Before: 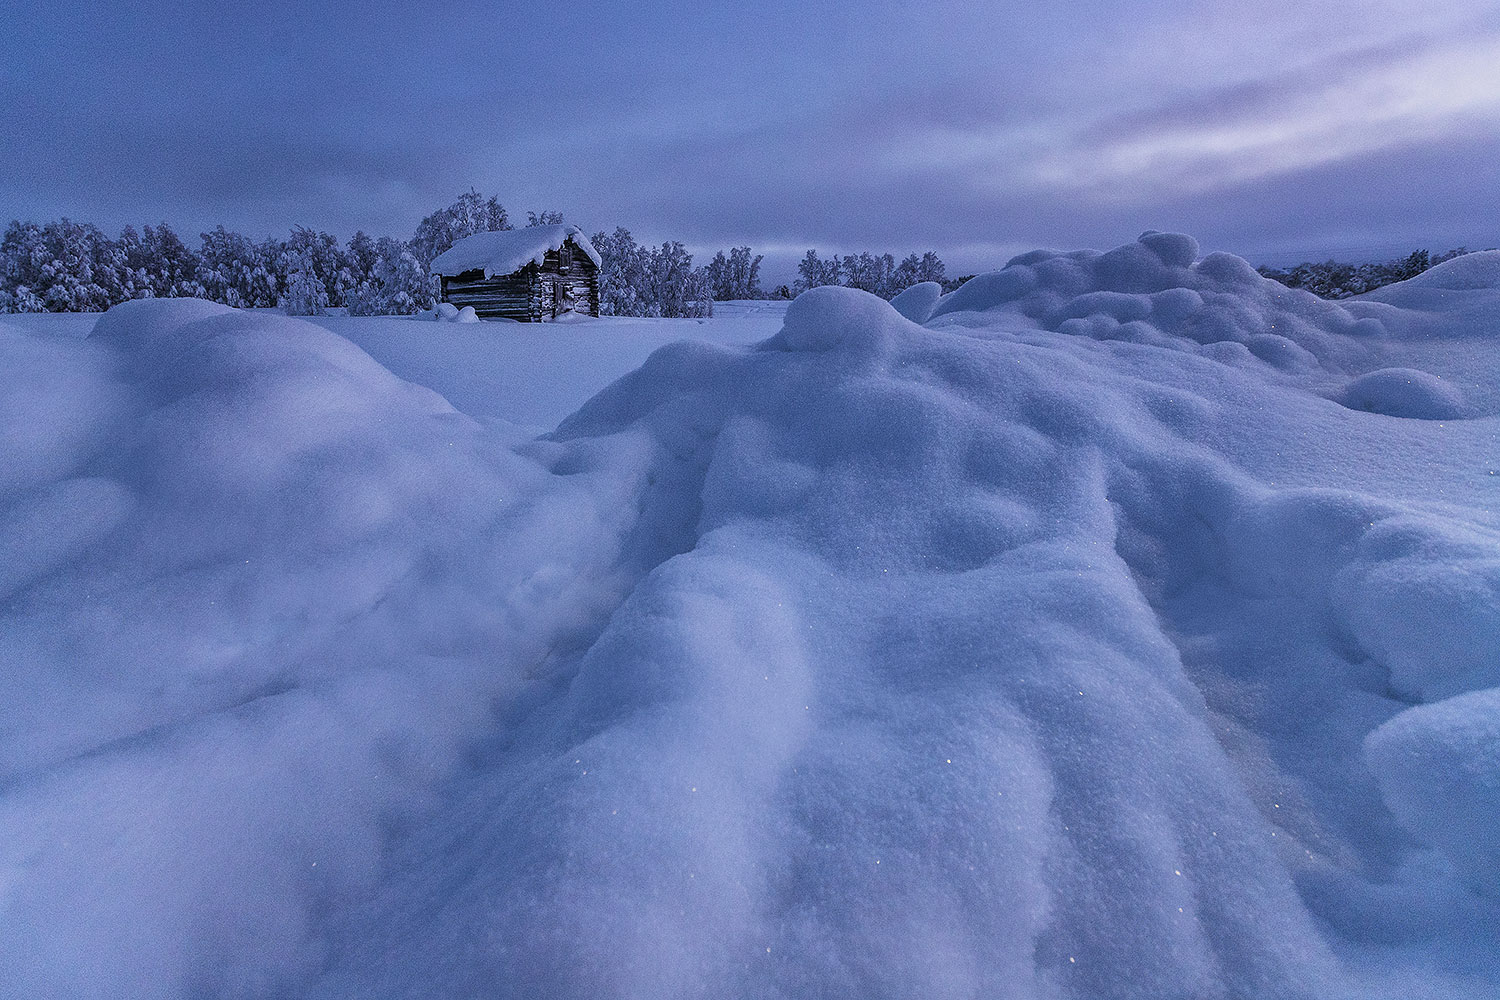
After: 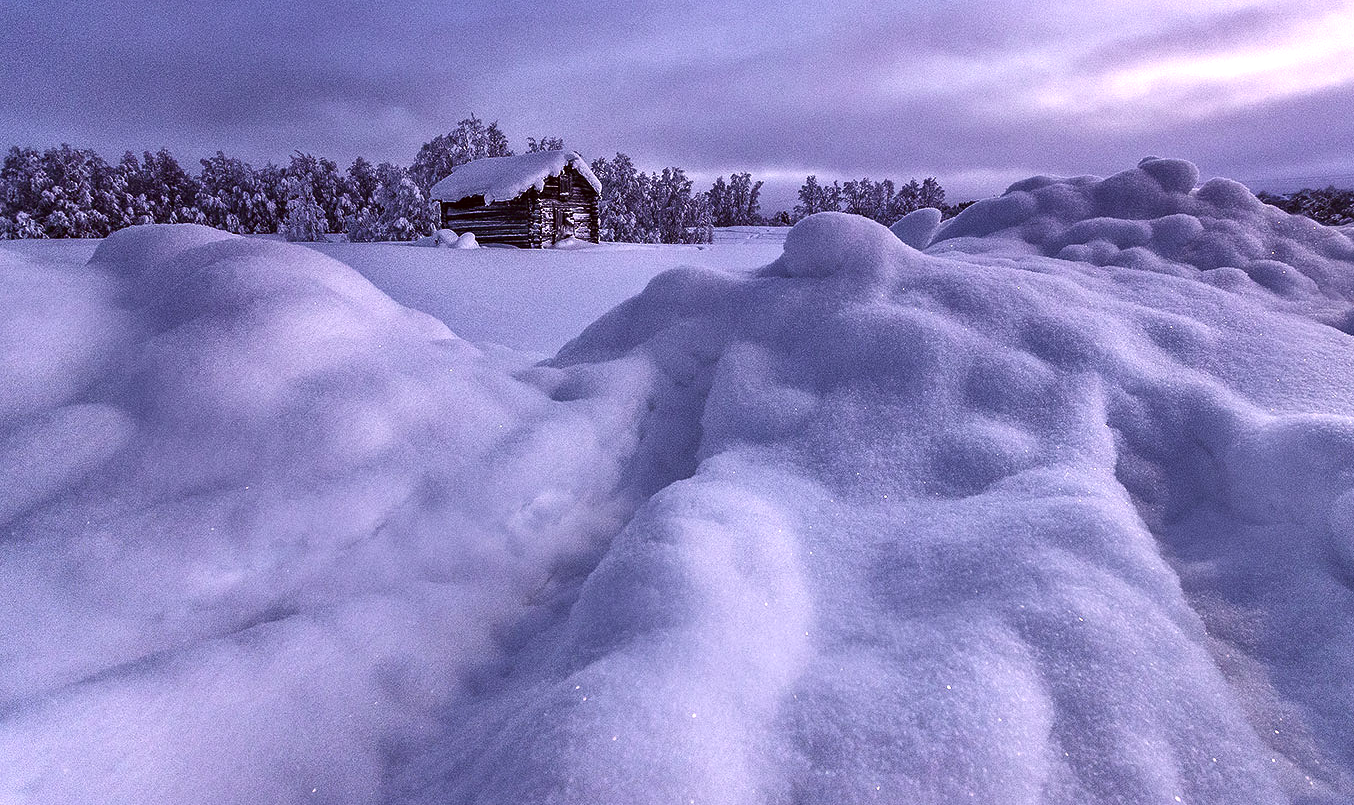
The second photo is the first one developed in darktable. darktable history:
exposure: exposure 1 EV, compensate highlight preservation false
crop: top 7.49%, right 9.717%, bottom 11.943%
contrast brightness saturation: contrast 0.13, brightness -0.24, saturation 0.14
color correction: highlights a* 10.21, highlights b* 9.79, shadows a* 8.61, shadows b* 7.88, saturation 0.8
